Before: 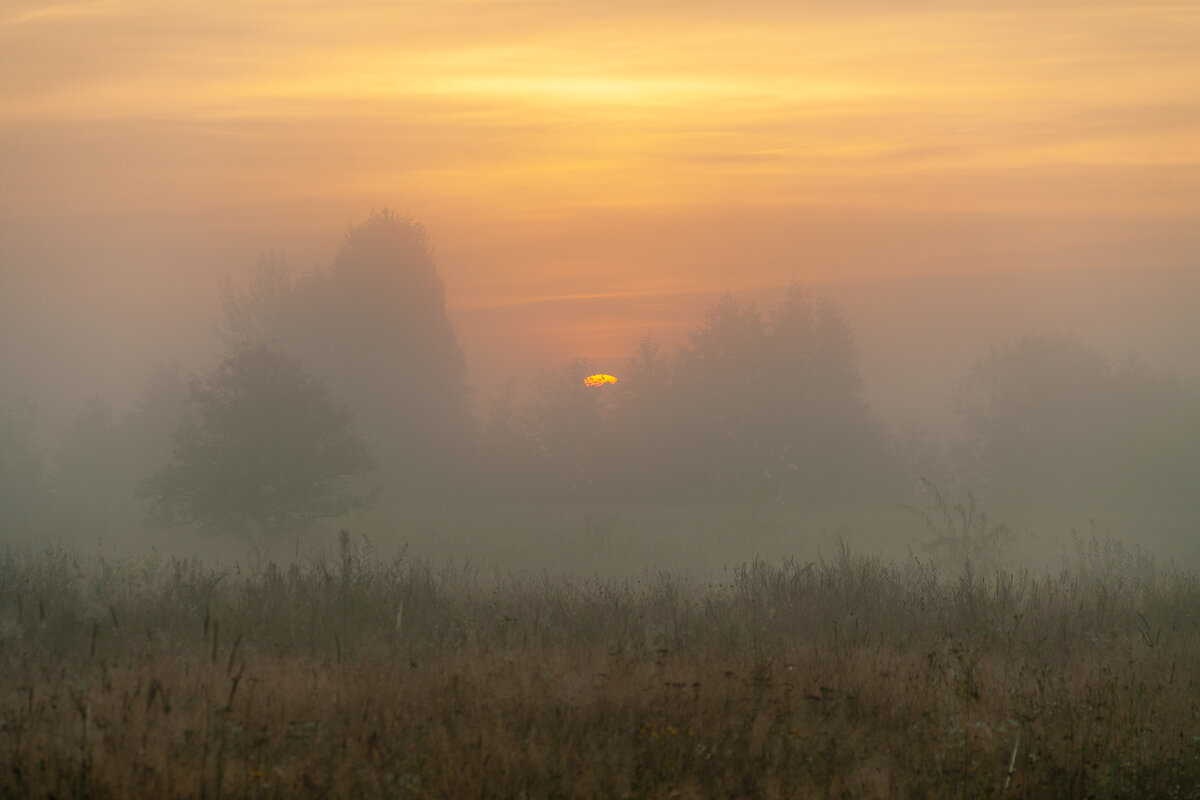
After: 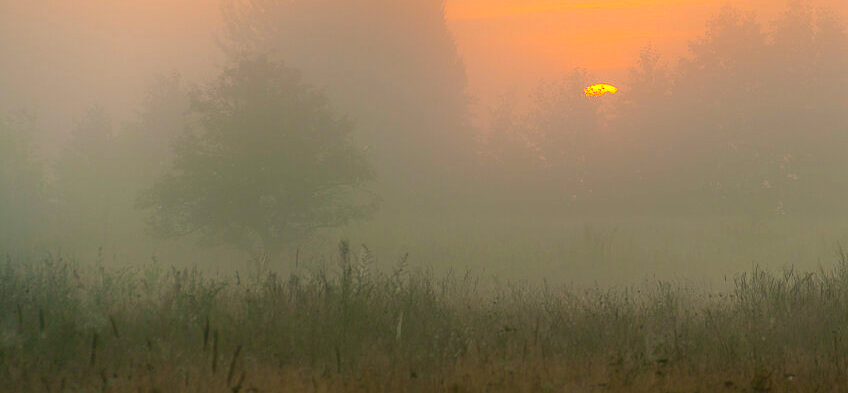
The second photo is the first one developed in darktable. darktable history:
tone equalizer: -8 EV -0.777 EV, -7 EV -0.715 EV, -6 EV -0.584 EV, -5 EV -0.378 EV, -3 EV 0.4 EV, -2 EV 0.6 EV, -1 EV 0.688 EV, +0 EV 0.778 EV, mask exposure compensation -0.496 EV
color balance rgb: shadows lift › chroma 2.67%, shadows lift › hue 190.42°, highlights gain › chroma 0.255%, highlights gain › hue 331.74°, linear chroma grading › global chroma 42.644%, perceptual saturation grading › global saturation -1.37%, global vibrance 20%
crop: top 36.363%, right 28.338%, bottom 14.49%
sharpen: radius 1.247, amount 0.291, threshold 0.193
